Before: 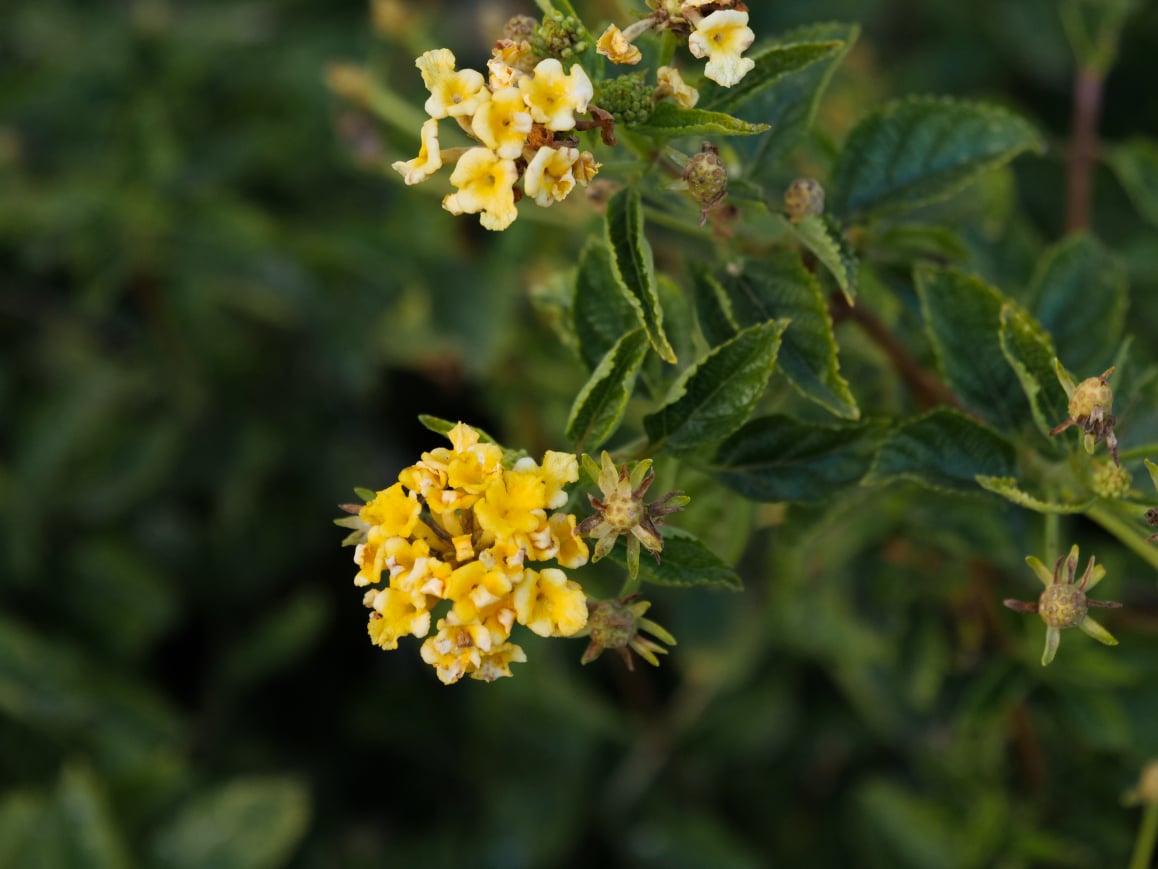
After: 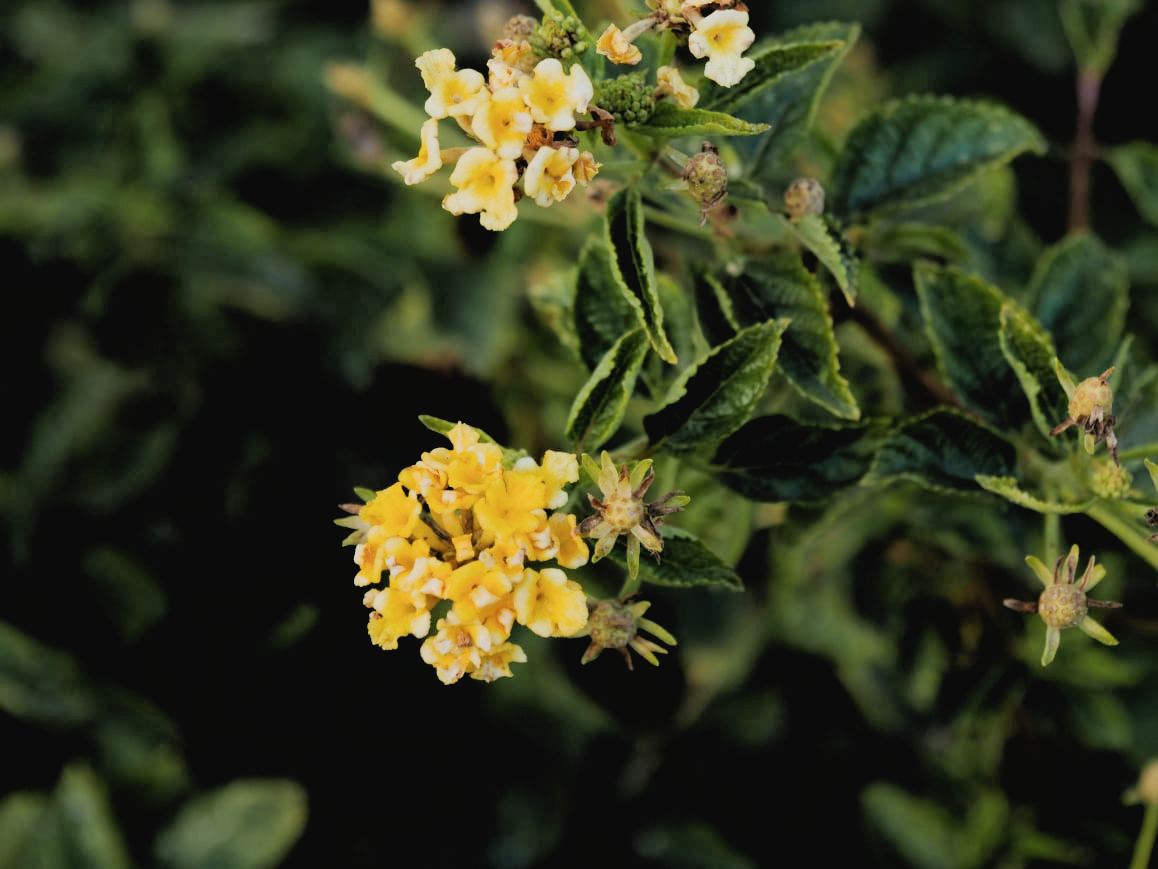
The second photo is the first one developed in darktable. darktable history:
tone equalizer: edges refinement/feathering 500, mask exposure compensation -1.57 EV, preserve details no
contrast brightness saturation: contrast -0.072, brightness -0.039, saturation -0.107
filmic rgb: black relative exposure -2.88 EV, white relative exposure 4.56 EV, hardness 1.75, contrast 1.264
exposure: black level correction 0, exposure 0.701 EV, compensate exposure bias true, compensate highlight preservation false
